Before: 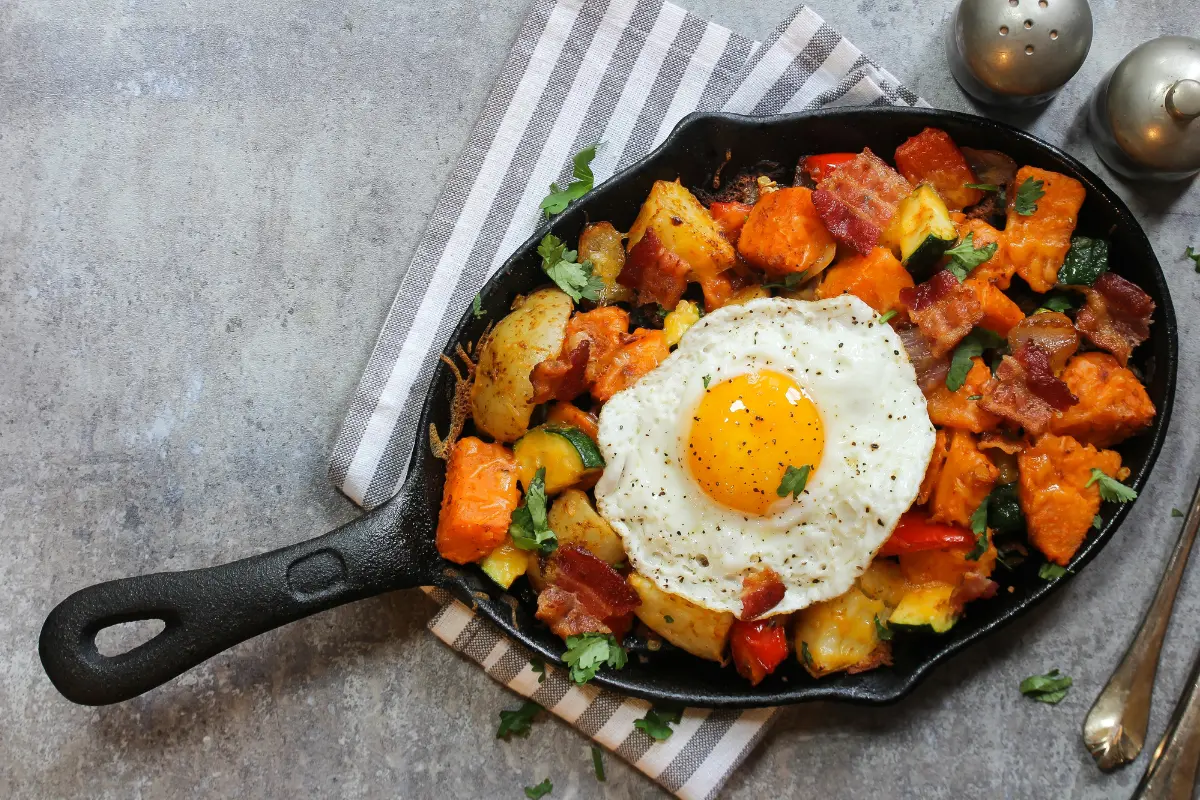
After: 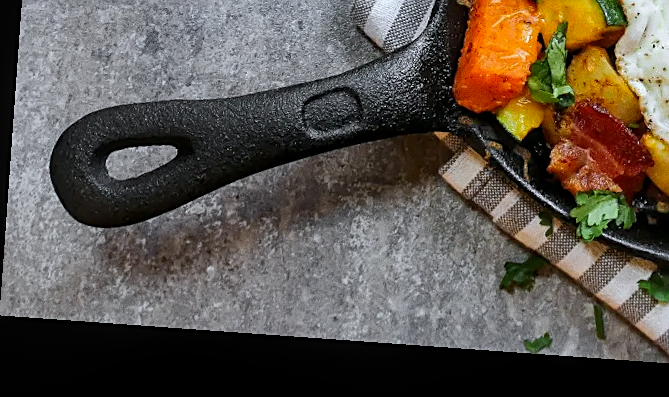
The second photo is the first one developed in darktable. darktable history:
grain: coarseness 0.47 ISO
sharpen: on, module defaults
color zones: curves: ch1 [(0.25, 0.61) (0.75, 0.248)]
local contrast: on, module defaults
white balance: red 0.954, blue 1.079
crop and rotate: top 54.778%, right 46.61%, bottom 0.159%
rotate and perspective: rotation 4.1°, automatic cropping off
